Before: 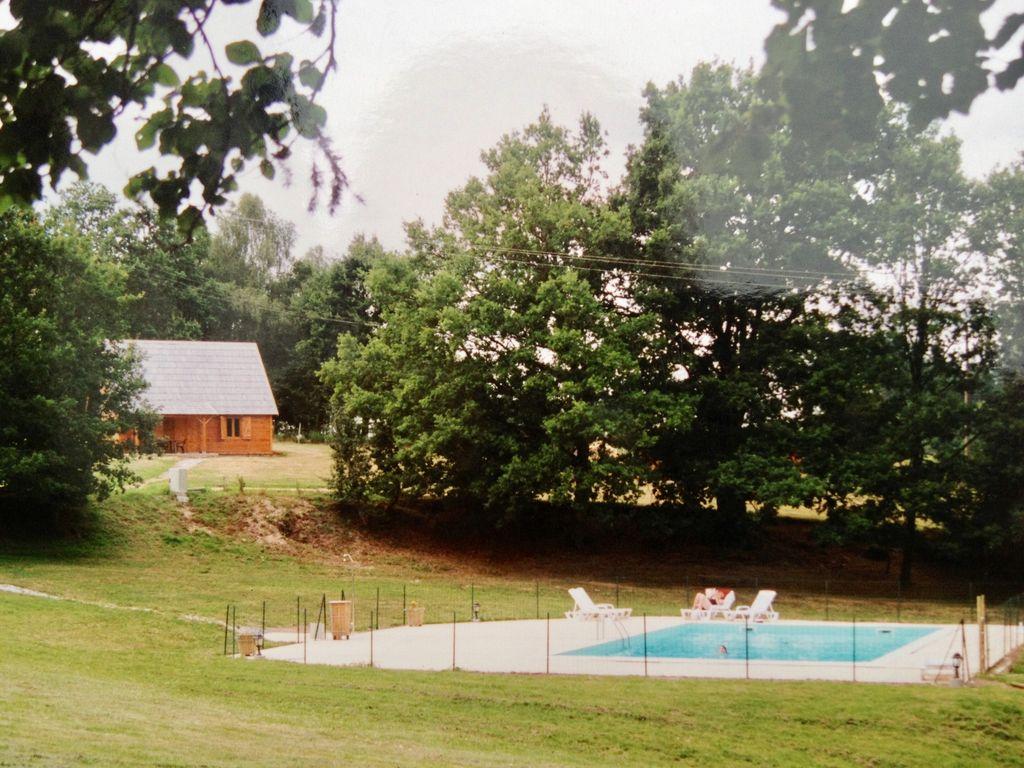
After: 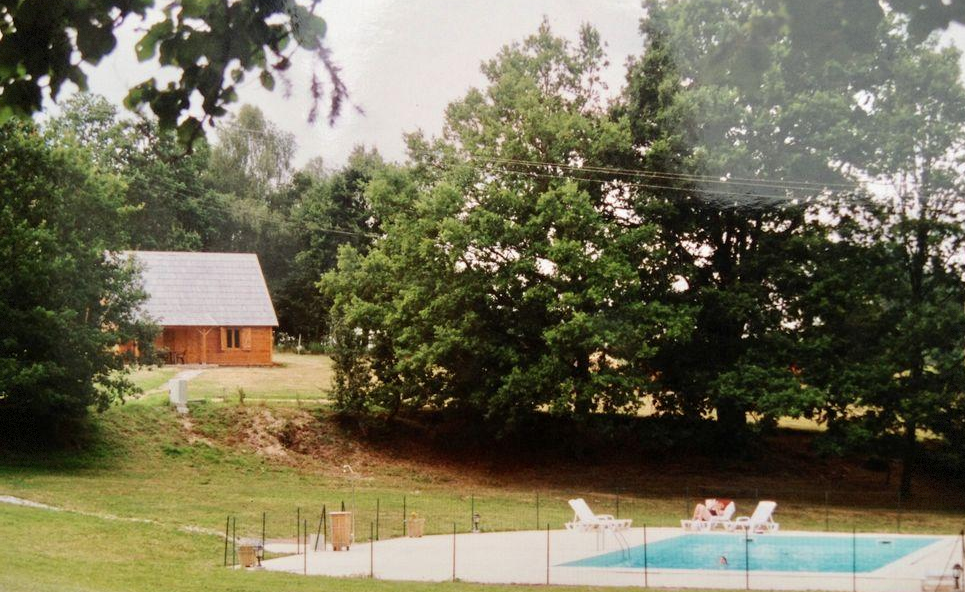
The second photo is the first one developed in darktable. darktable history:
crop and rotate: angle 0.03°, top 11.643%, right 5.651%, bottom 11.189%
vignetting: fall-off start 97.28%, fall-off radius 79%, brightness -0.462, saturation -0.3, width/height ratio 1.114, dithering 8-bit output, unbound false
contrast brightness saturation: saturation -0.05
